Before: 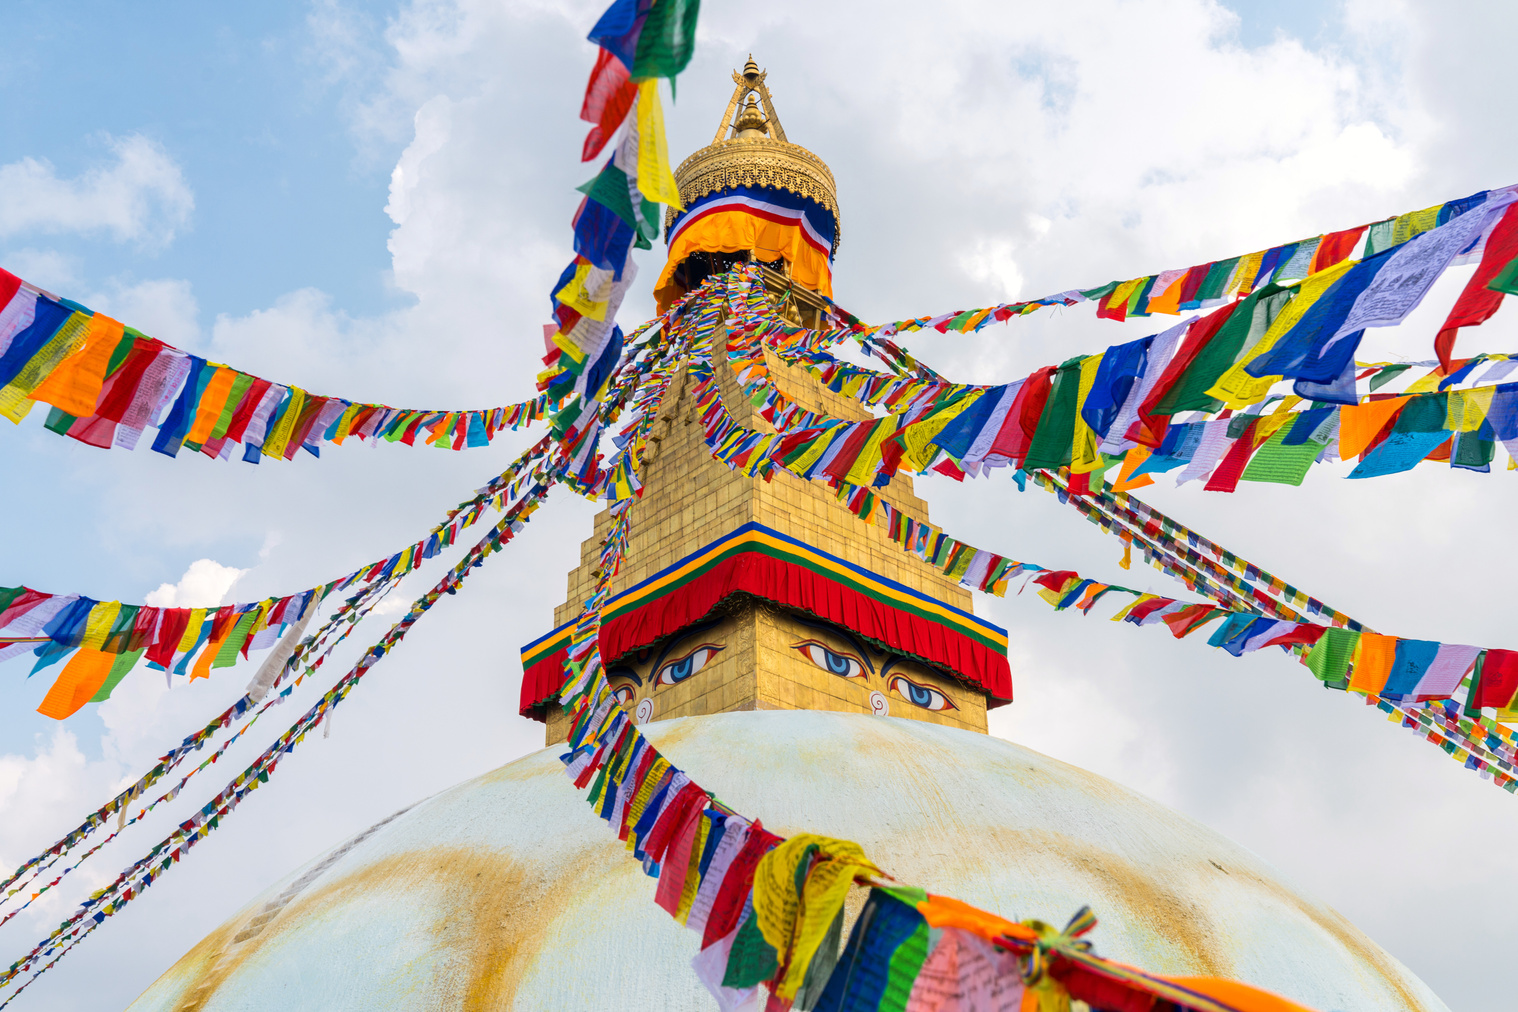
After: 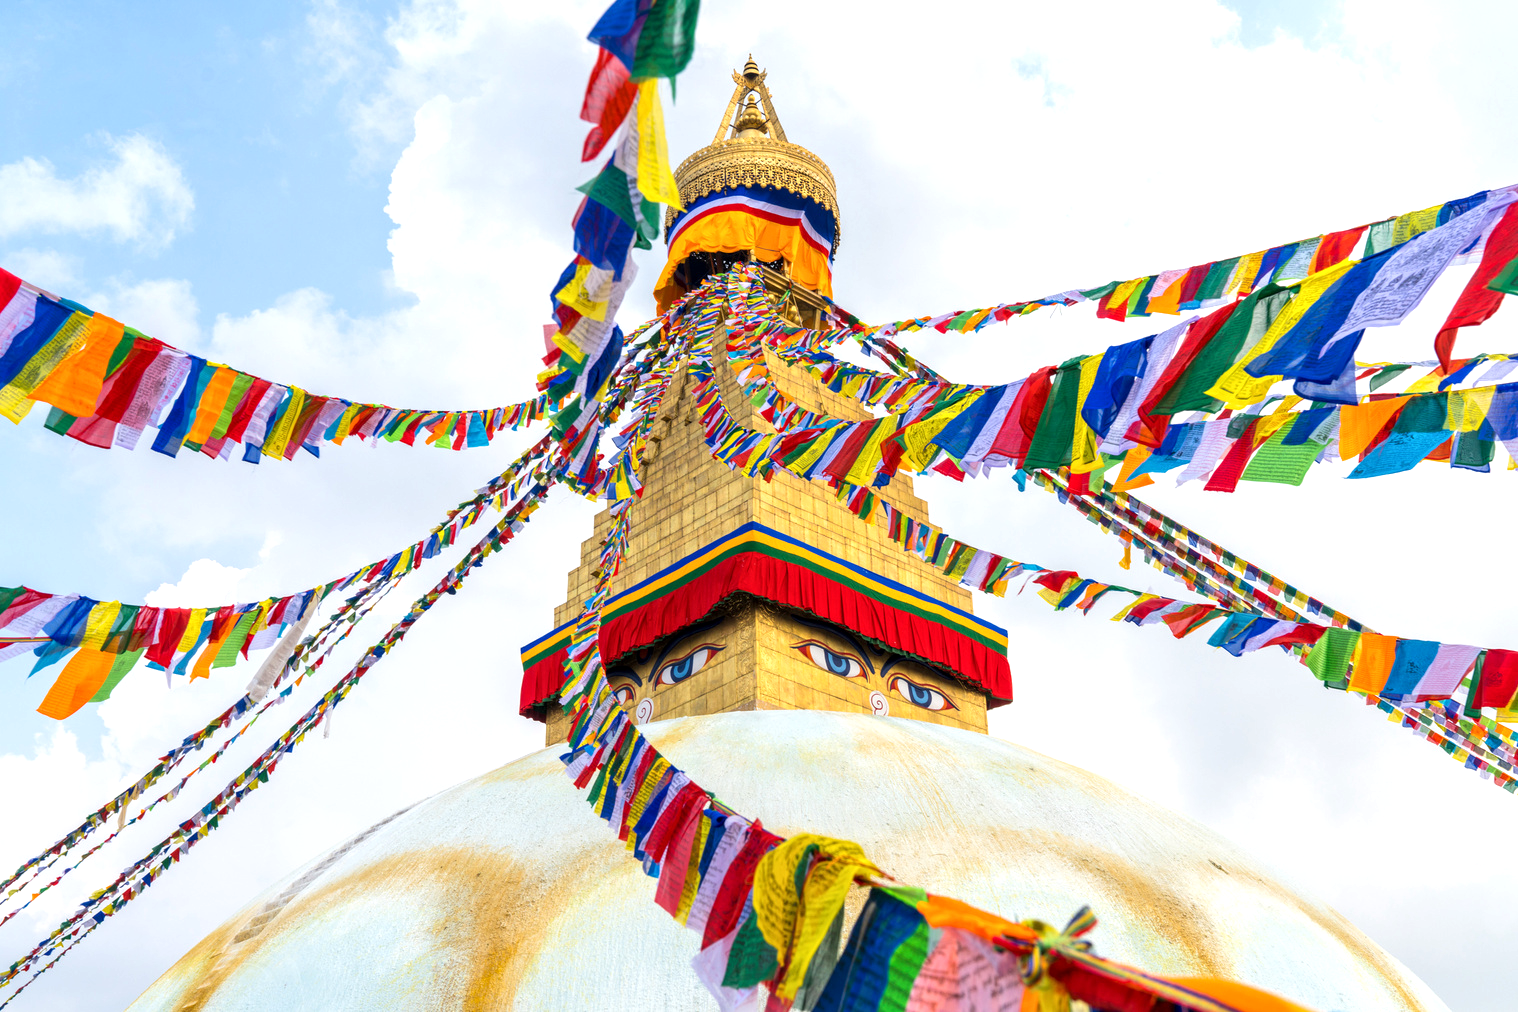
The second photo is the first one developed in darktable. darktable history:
exposure: exposure 0.426 EV, compensate highlight preservation false
local contrast: highlights 100%, shadows 100%, detail 120%, midtone range 0.2
